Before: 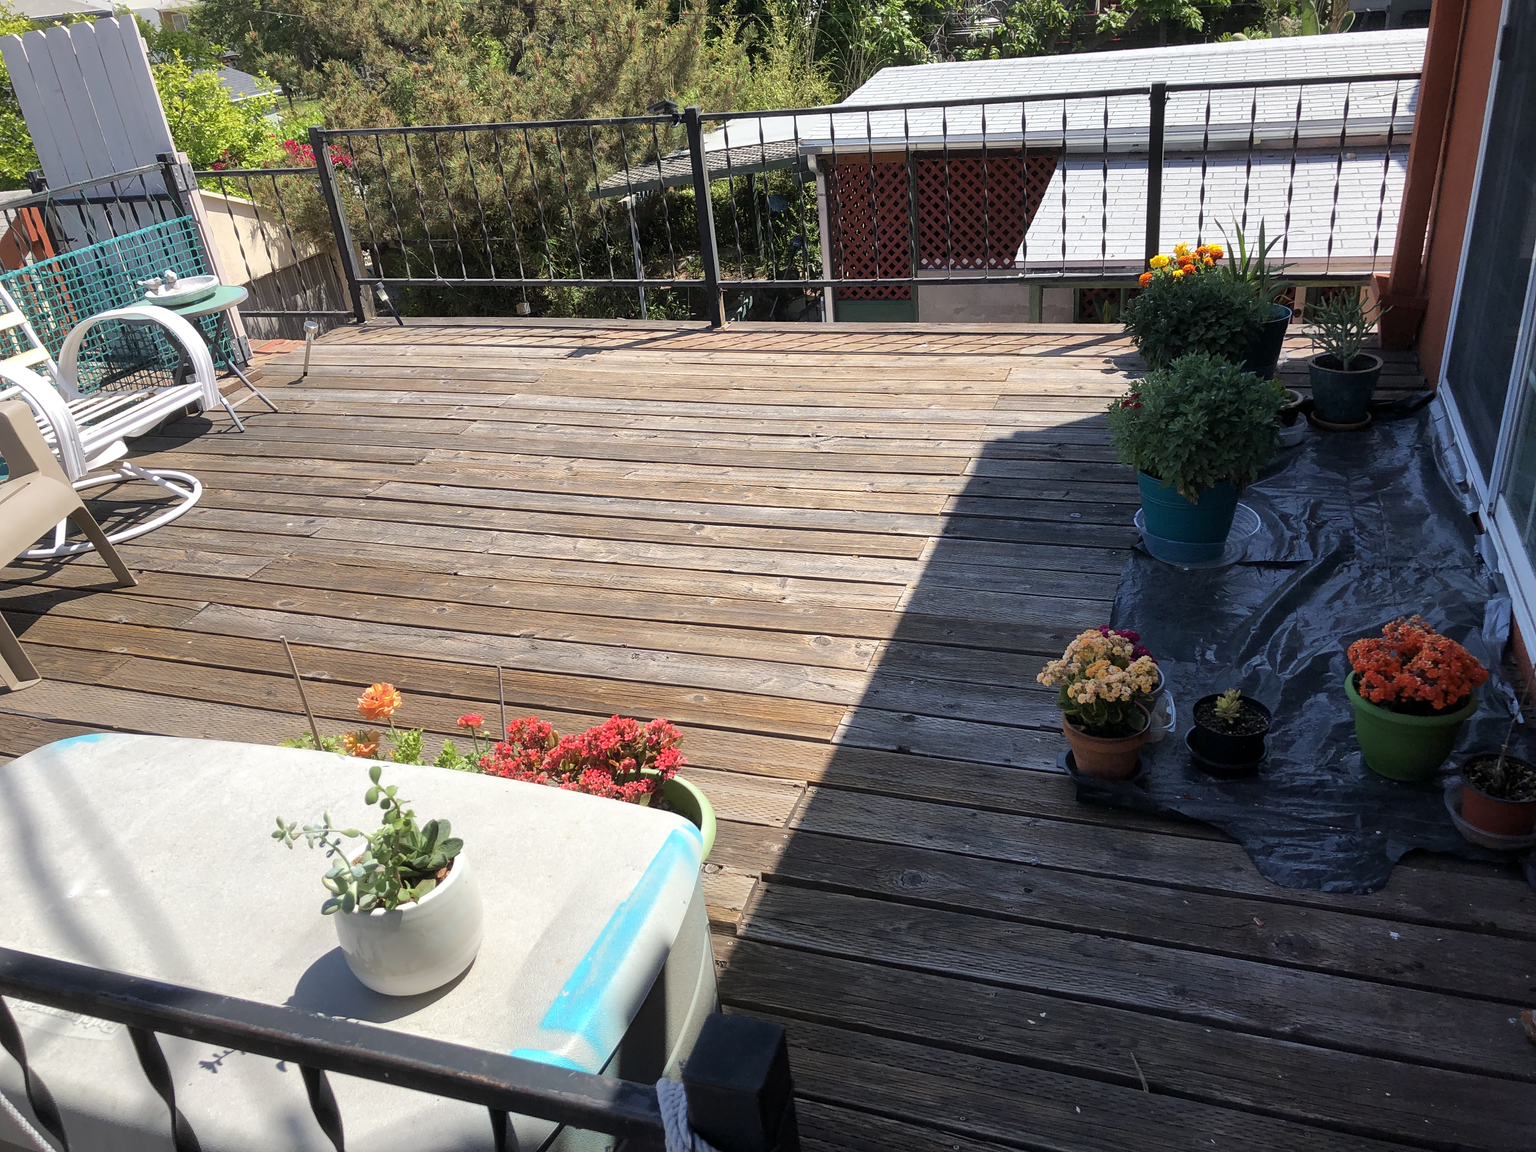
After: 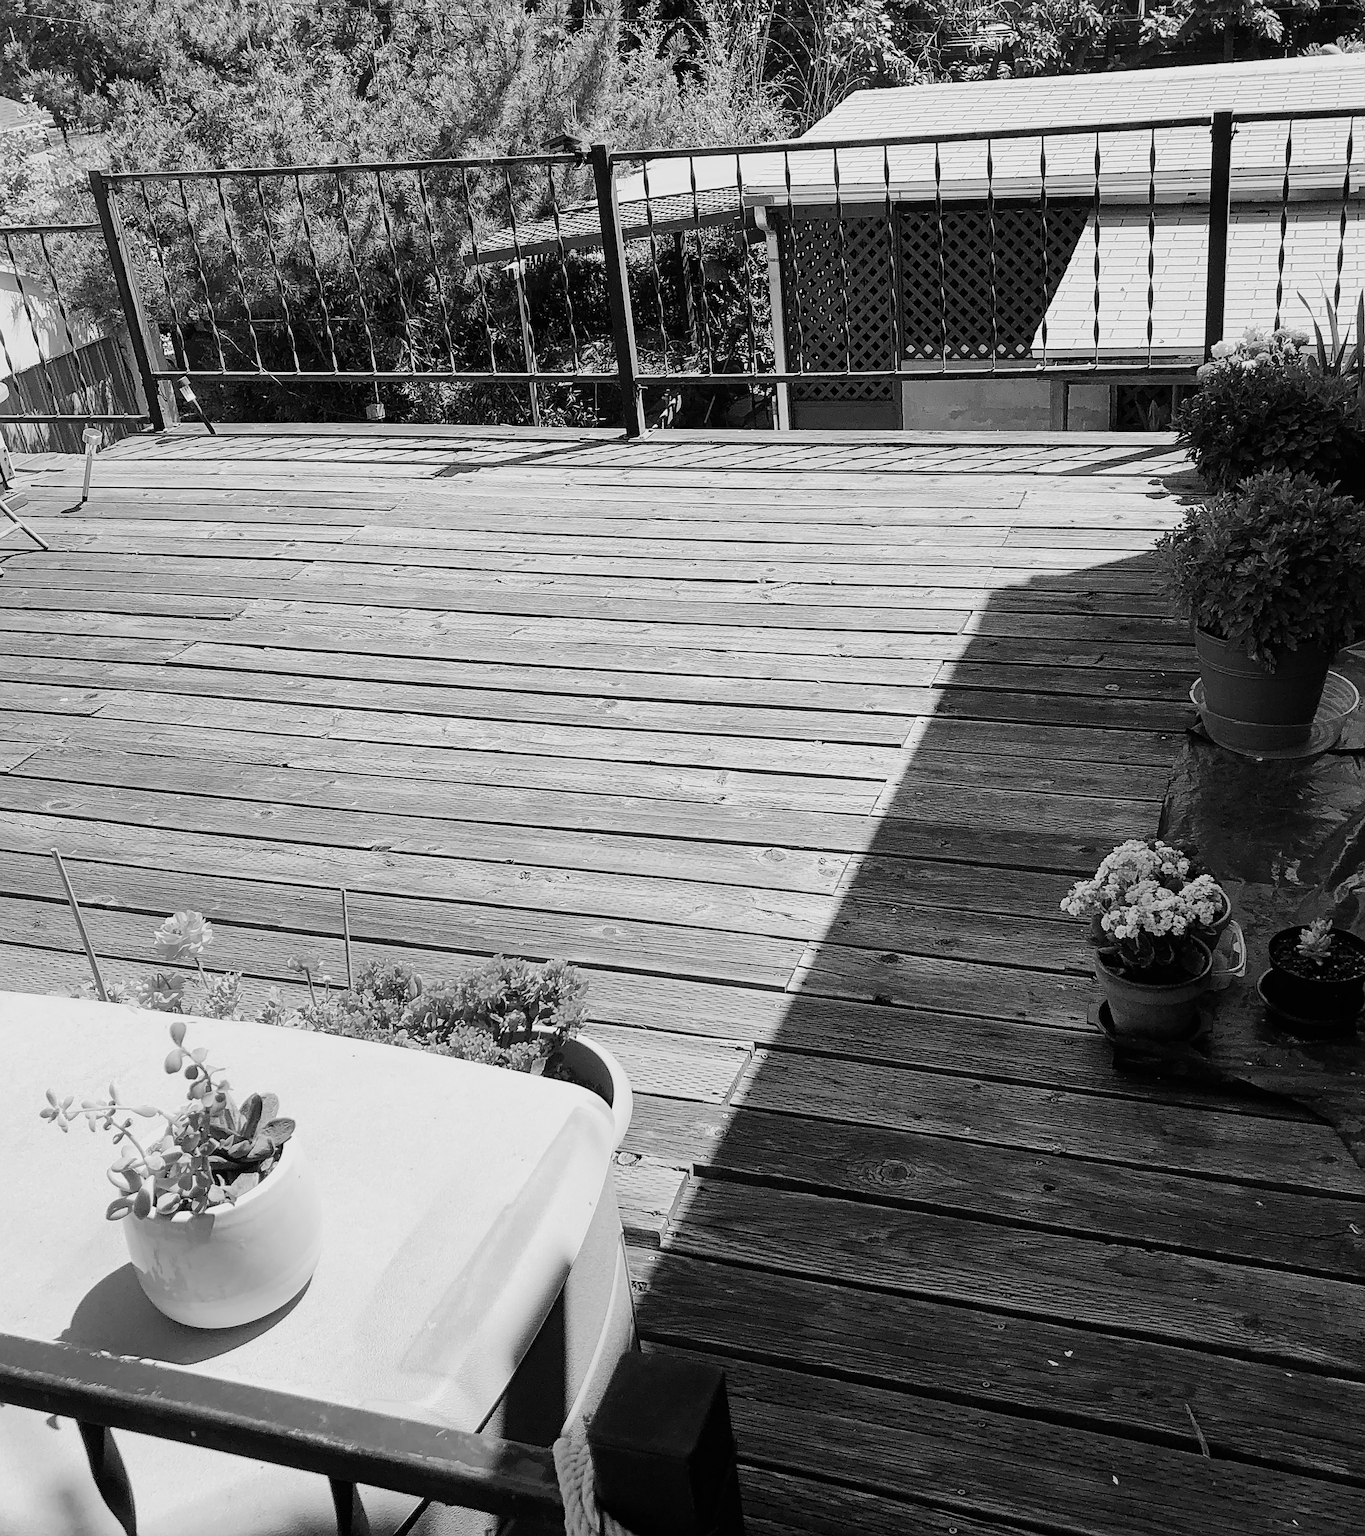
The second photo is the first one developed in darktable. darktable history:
filmic rgb: black relative exposure -8.42 EV, white relative exposure 4.68 EV, hardness 3.82, color science v6 (2022)
color correction: highlights a* -15.58, highlights b* 40, shadows a* -40, shadows b* -26.18
monochrome: on, module defaults
crop and rotate: left 15.754%, right 17.579%
contrast brightness saturation: contrast 0.2, brightness 0.16, saturation 0.22
sharpen: on, module defaults
haze removal: compatibility mode true, adaptive false
